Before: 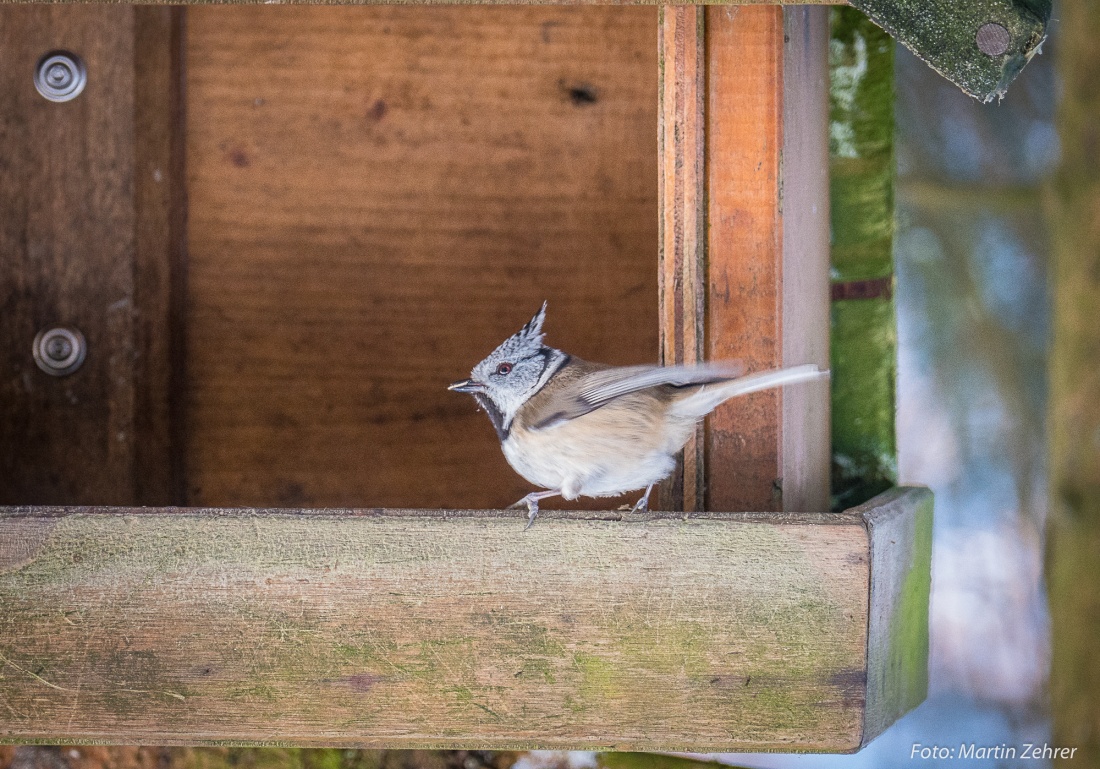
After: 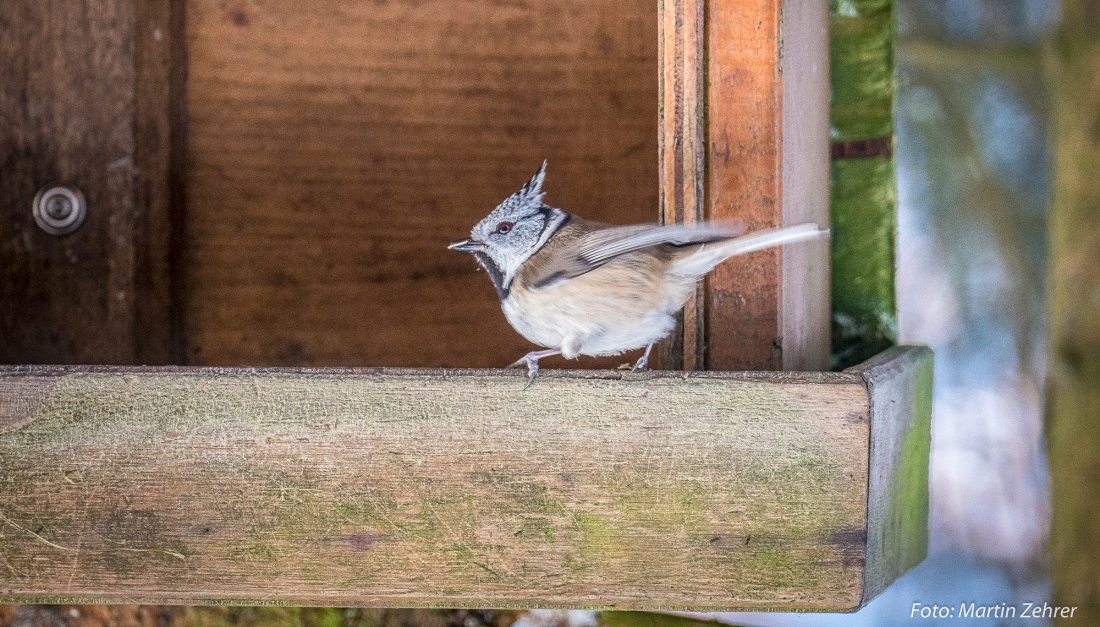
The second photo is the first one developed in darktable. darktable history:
local contrast: on, module defaults
crop and rotate: top 18.435%
